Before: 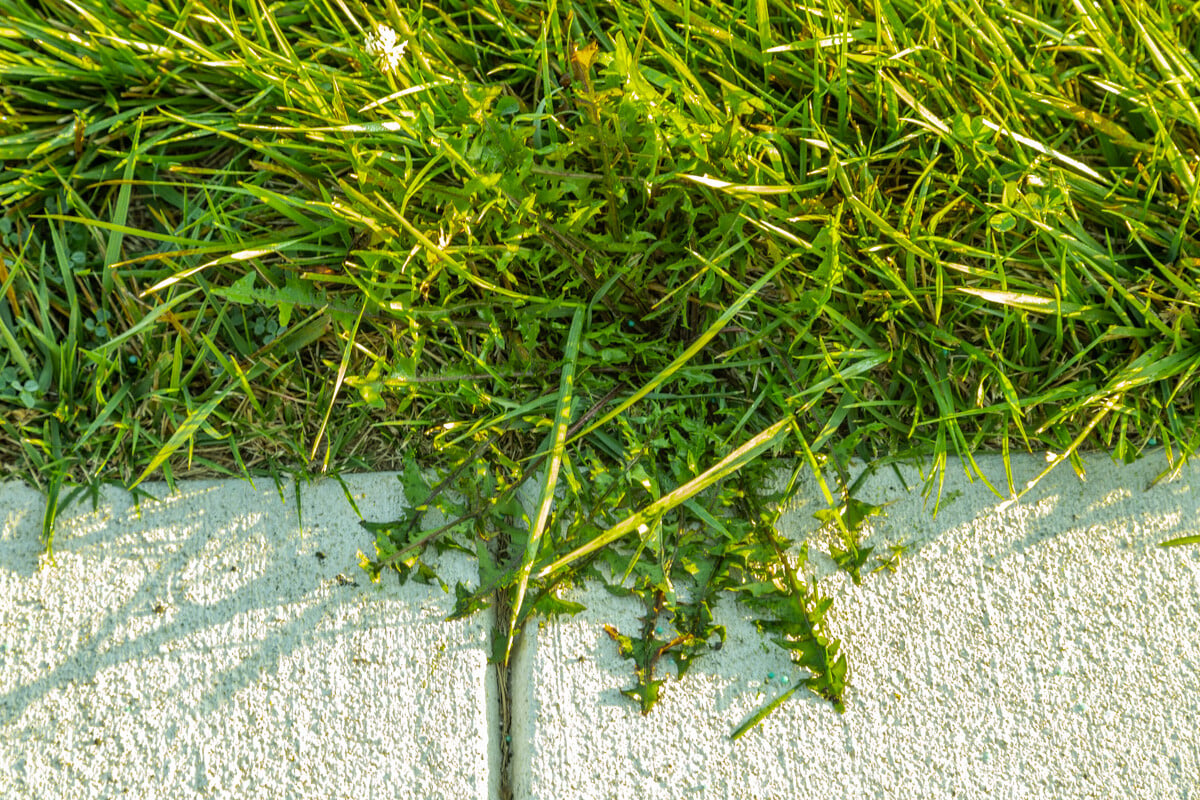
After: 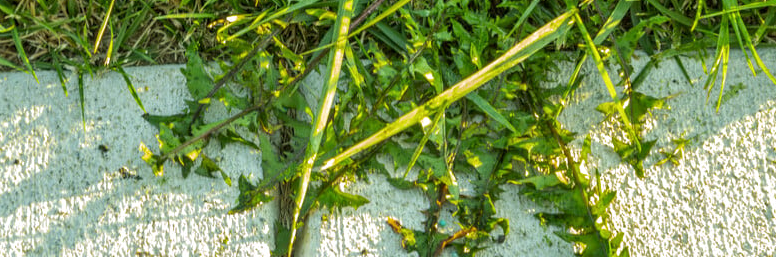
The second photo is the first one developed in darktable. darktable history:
local contrast: highlights 103%, shadows 97%, detail 119%, midtone range 0.2
crop: left 18.157%, top 50.982%, right 17.136%, bottom 16.874%
